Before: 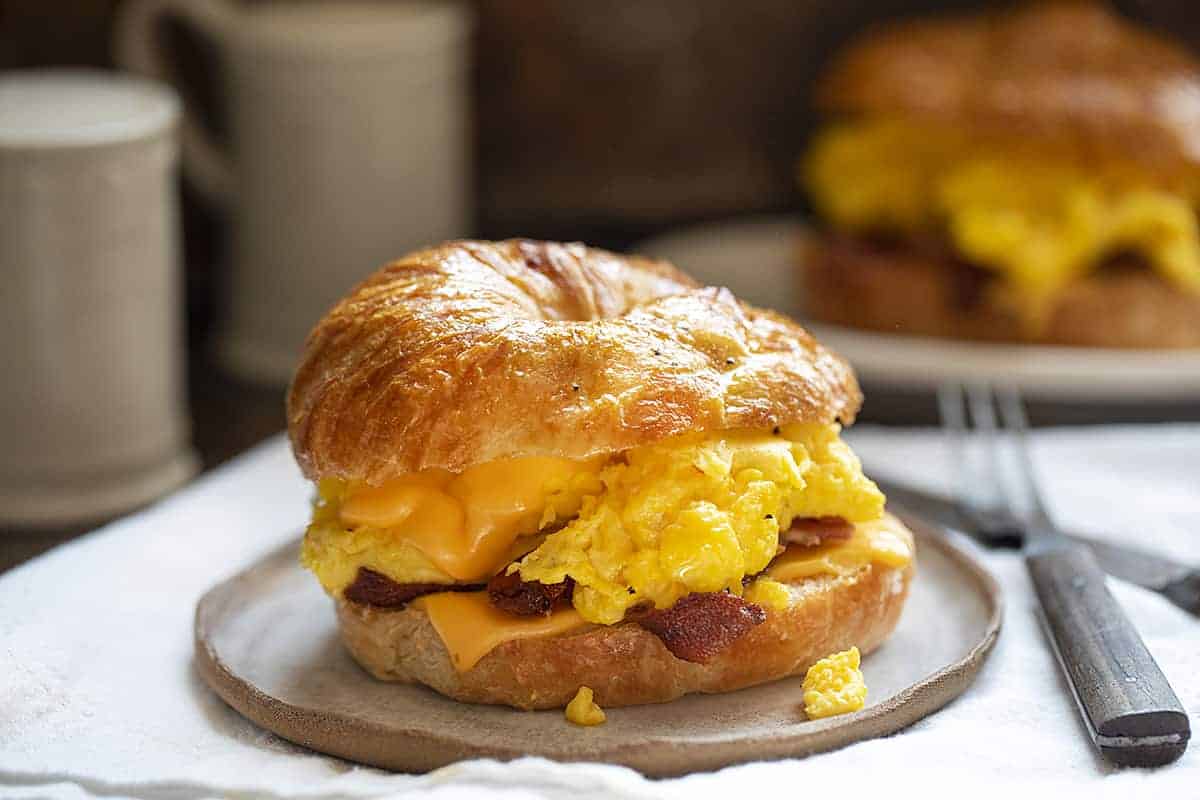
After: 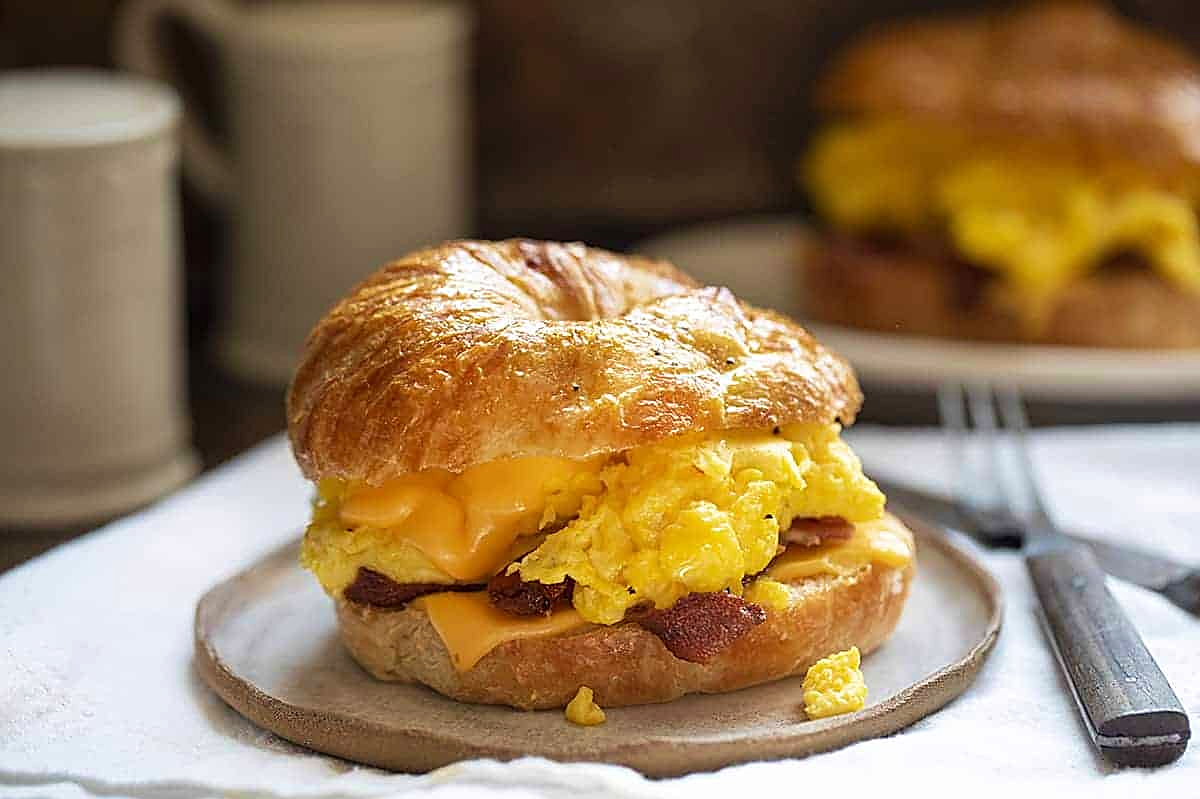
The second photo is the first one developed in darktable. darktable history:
sharpen: on, module defaults
velvia: on, module defaults
crop: bottom 0.061%
